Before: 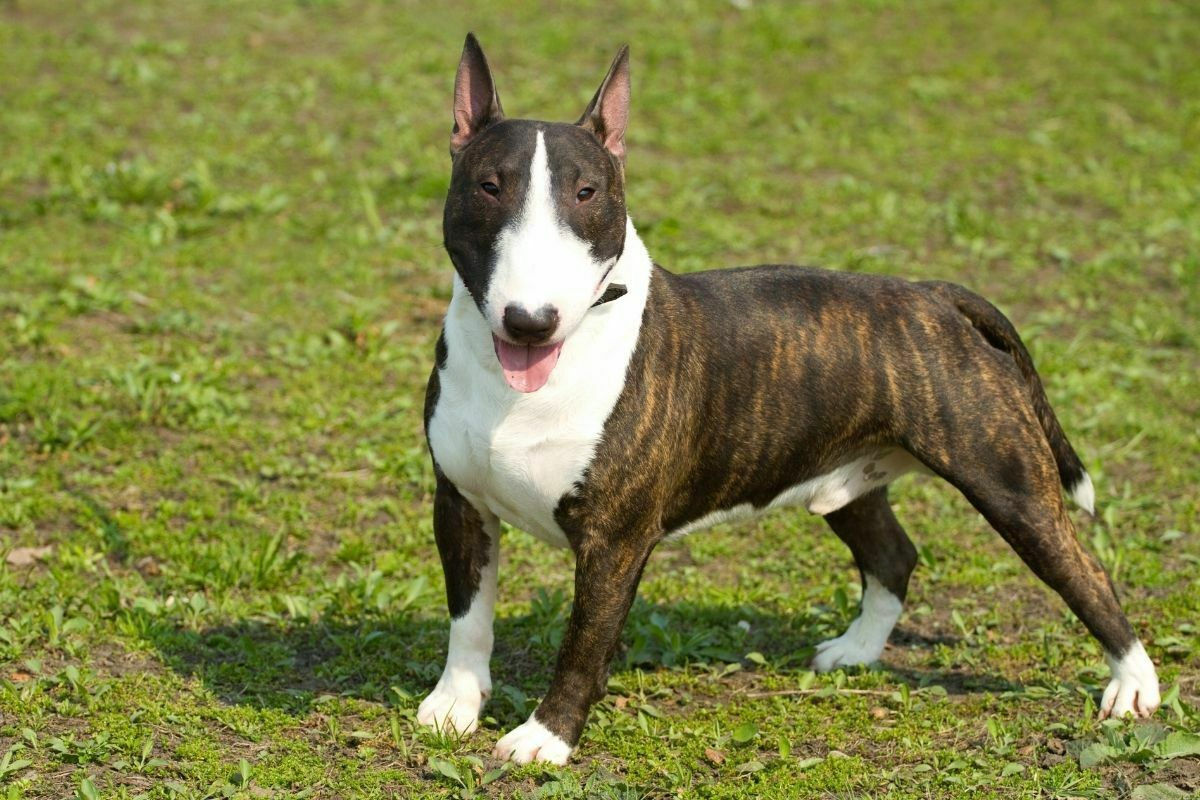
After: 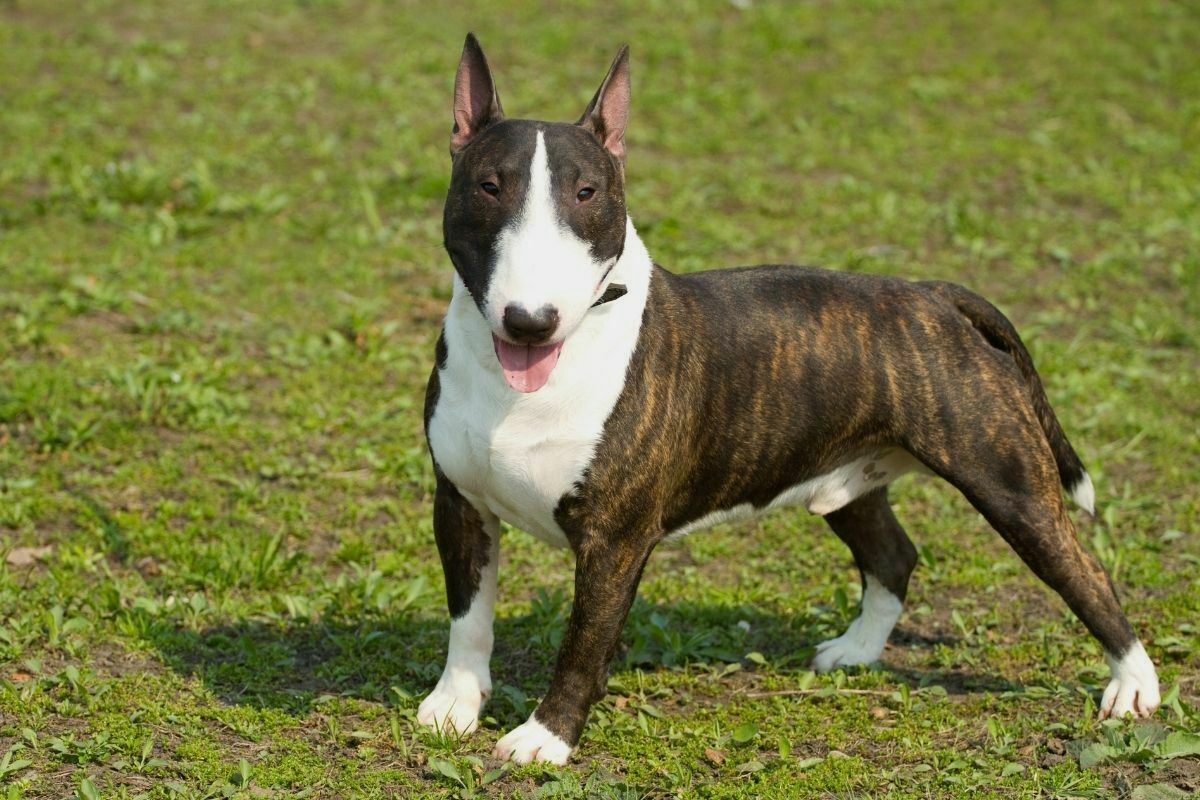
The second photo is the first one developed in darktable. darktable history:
exposure: exposure -0.211 EV, compensate highlight preservation false
